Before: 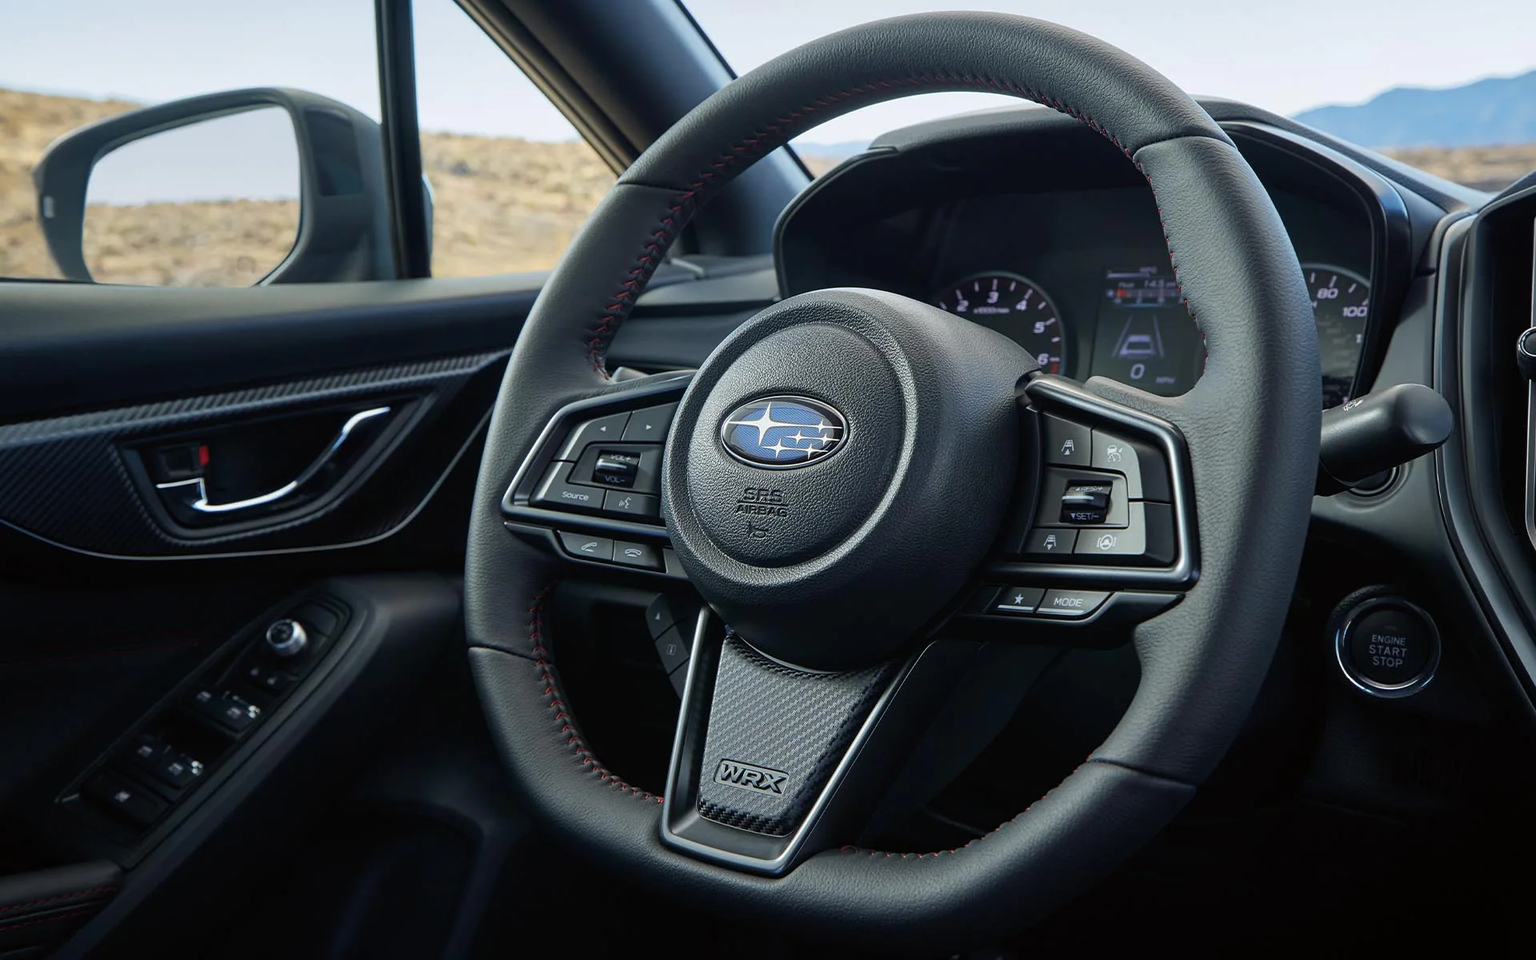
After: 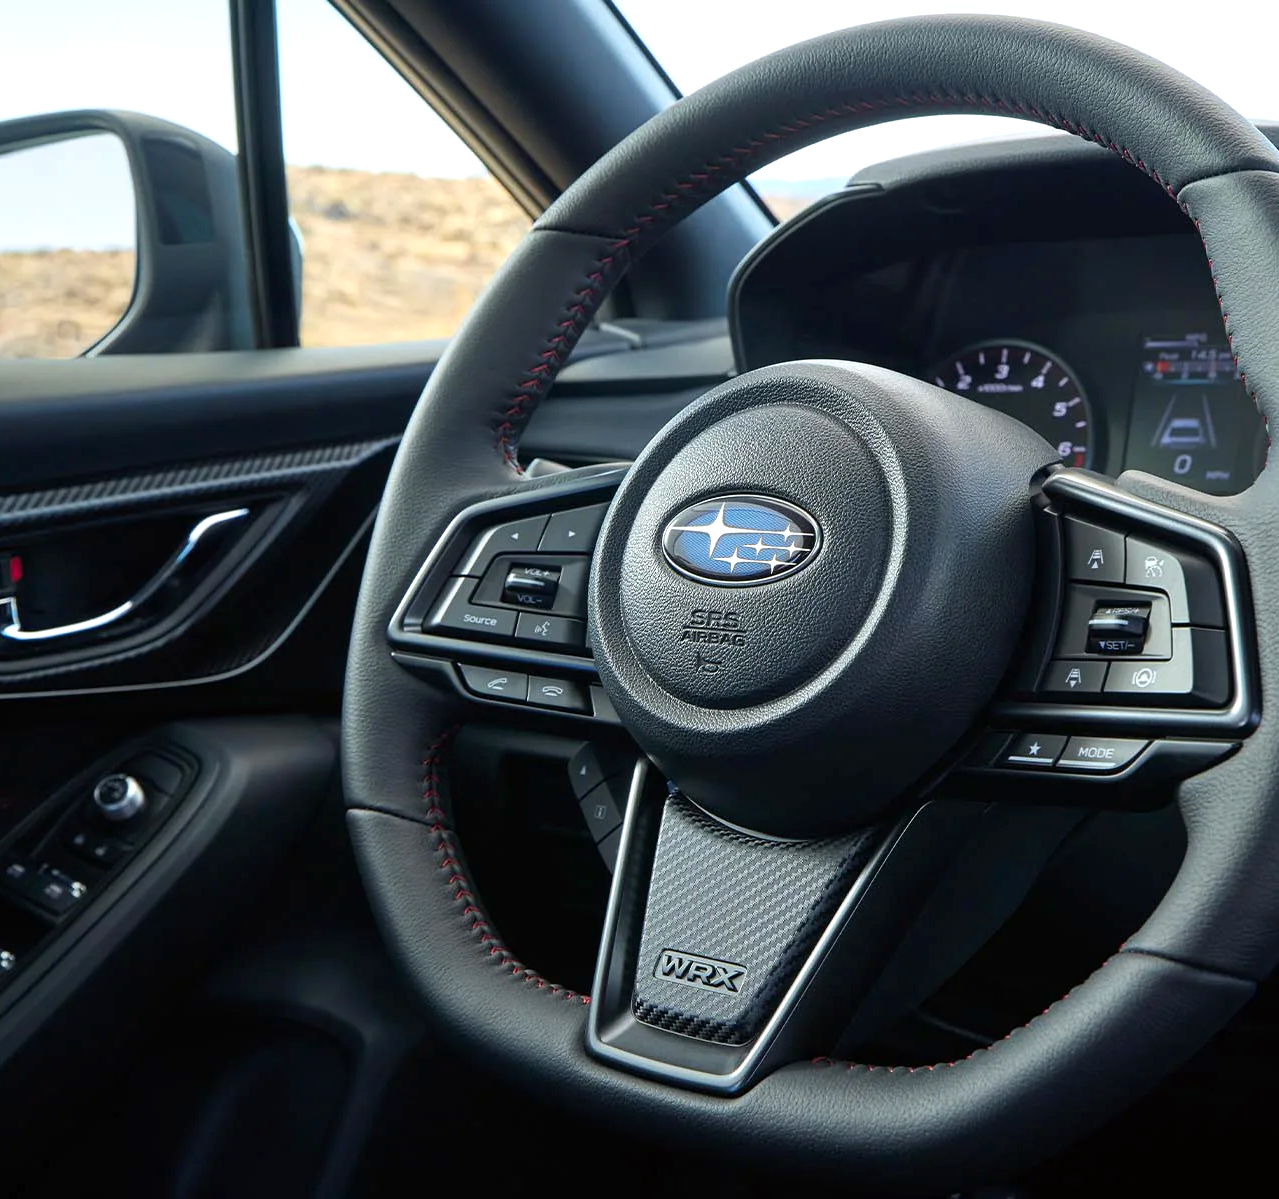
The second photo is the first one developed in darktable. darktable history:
crop and rotate: left 12.487%, right 20.851%
exposure: black level correction 0.001, exposure 0.498 EV, compensate highlight preservation false
color zones: curves: ch1 [(0.239, 0.552) (0.75, 0.5)]; ch2 [(0.25, 0.462) (0.749, 0.457)]
